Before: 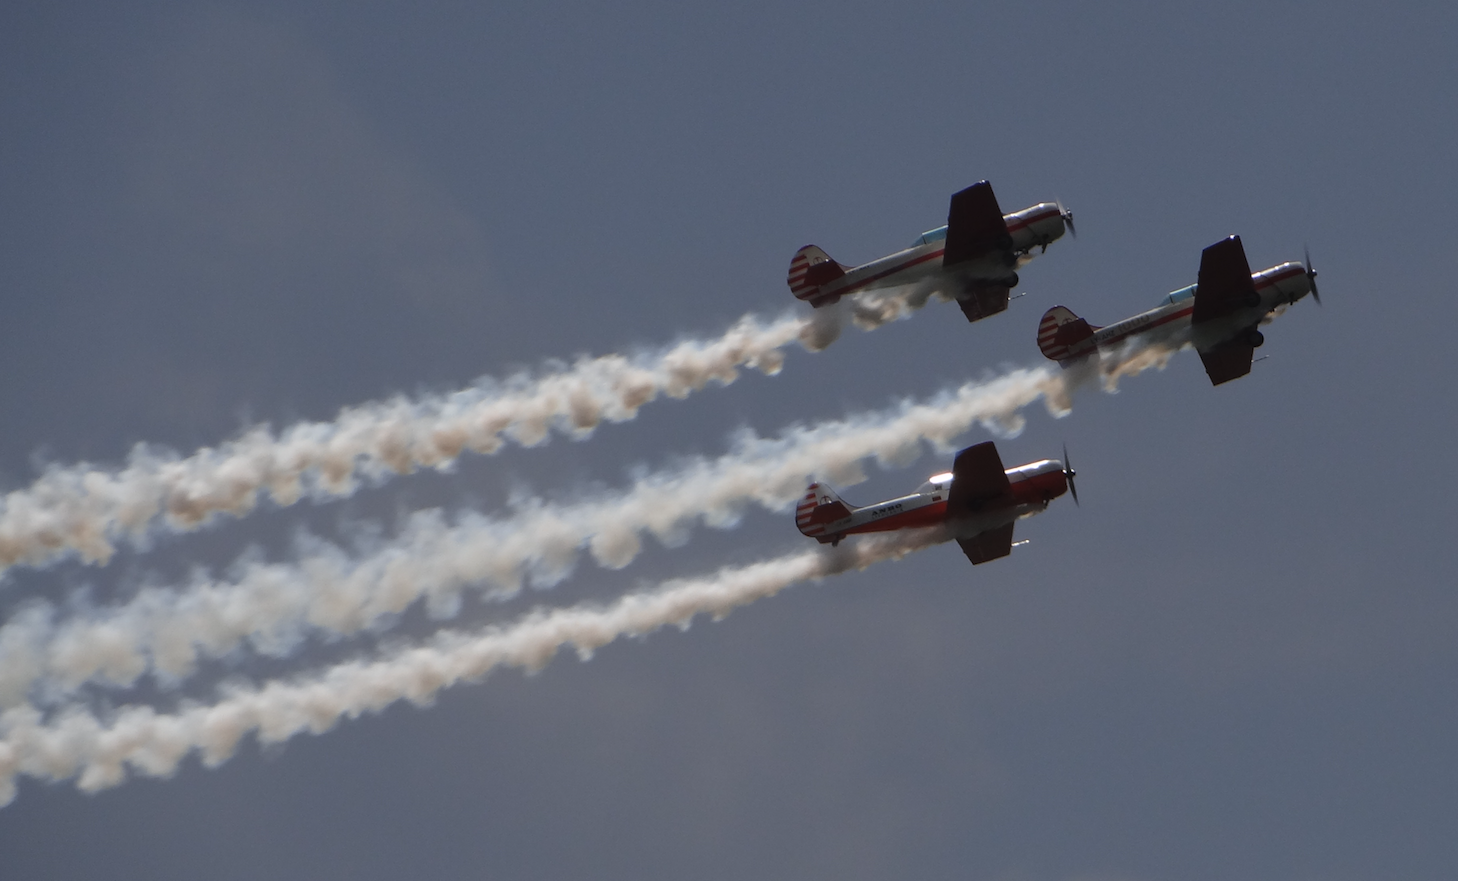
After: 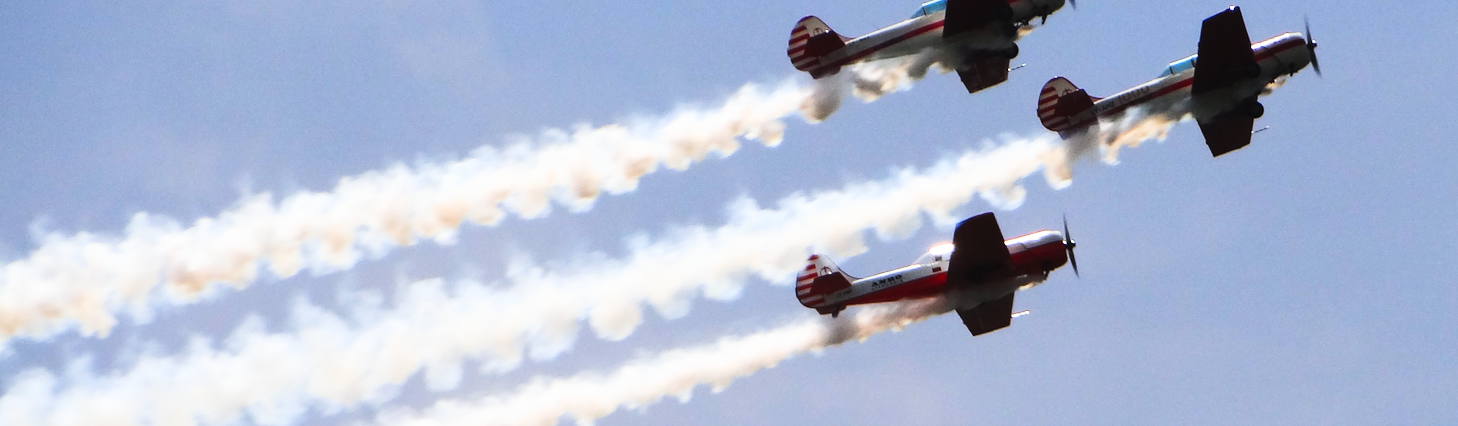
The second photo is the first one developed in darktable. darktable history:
base curve: curves: ch0 [(0, 0) (0.007, 0.004) (0.027, 0.03) (0.046, 0.07) (0.207, 0.54) (0.442, 0.872) (0.673, 0.972) (1, 1)], preserve colors none
contrast brightness saturation: contrast 0.2, brightness 0.16, saturation 0.22
crop and rotate: top 26.056%, bottom 25.543%
